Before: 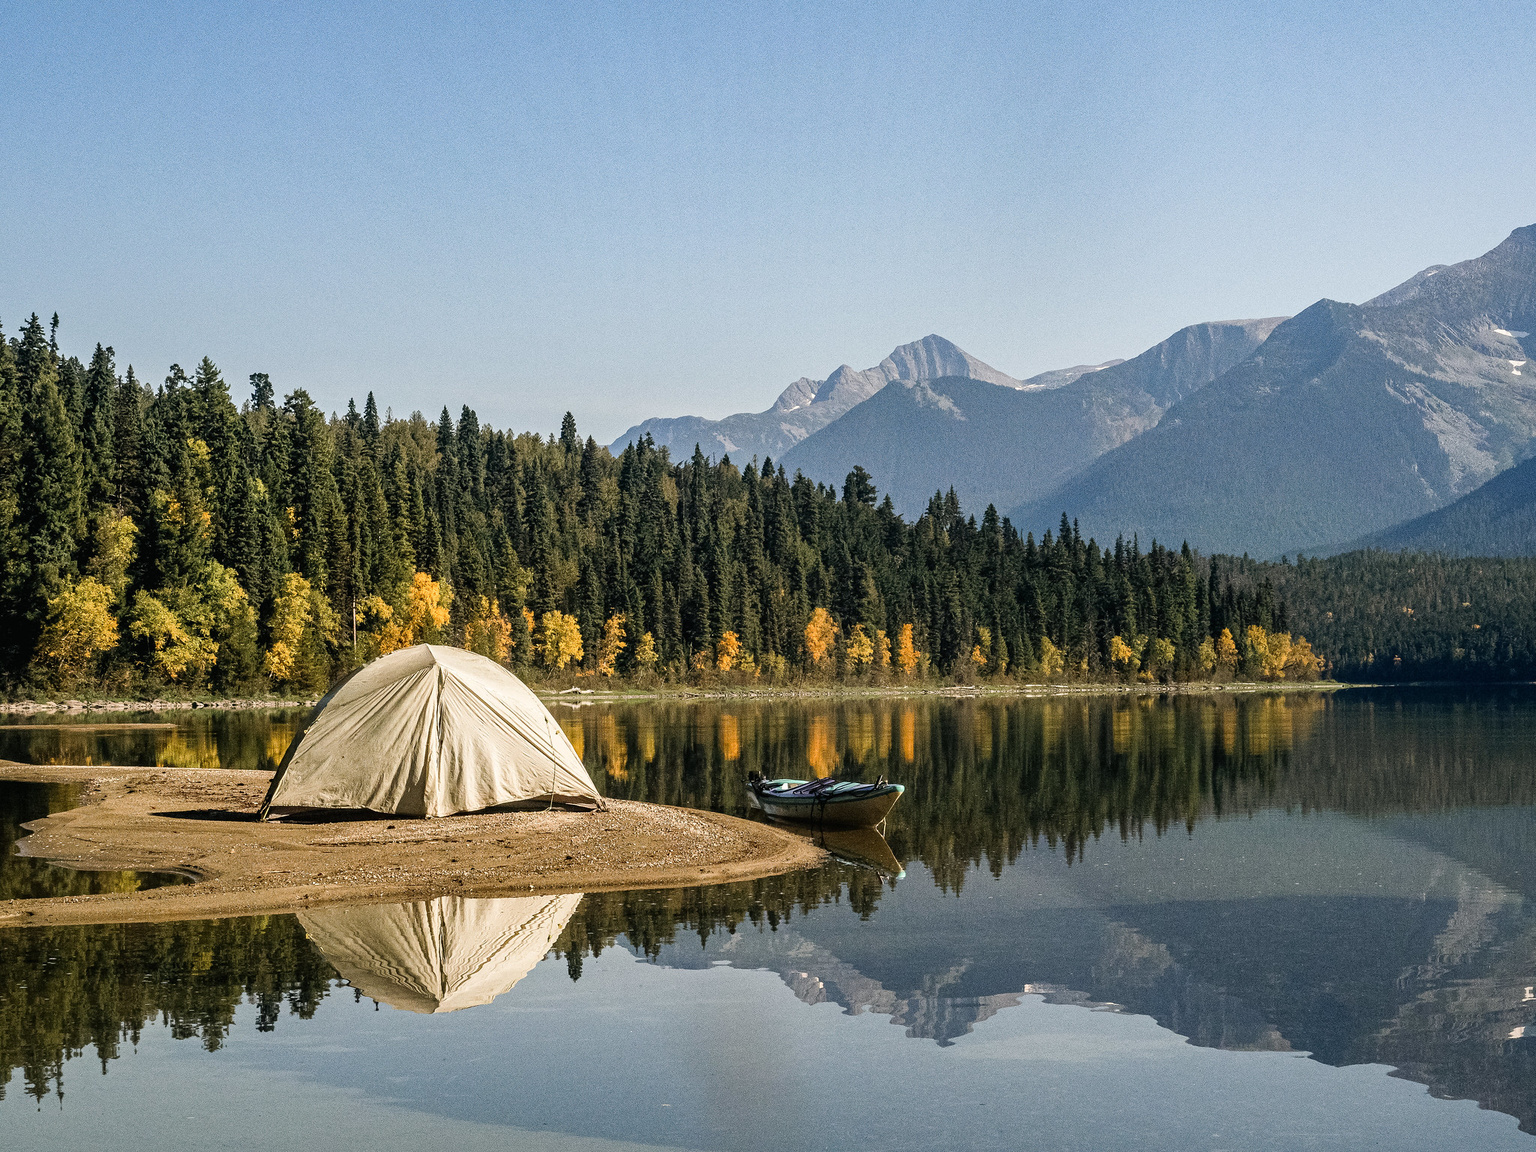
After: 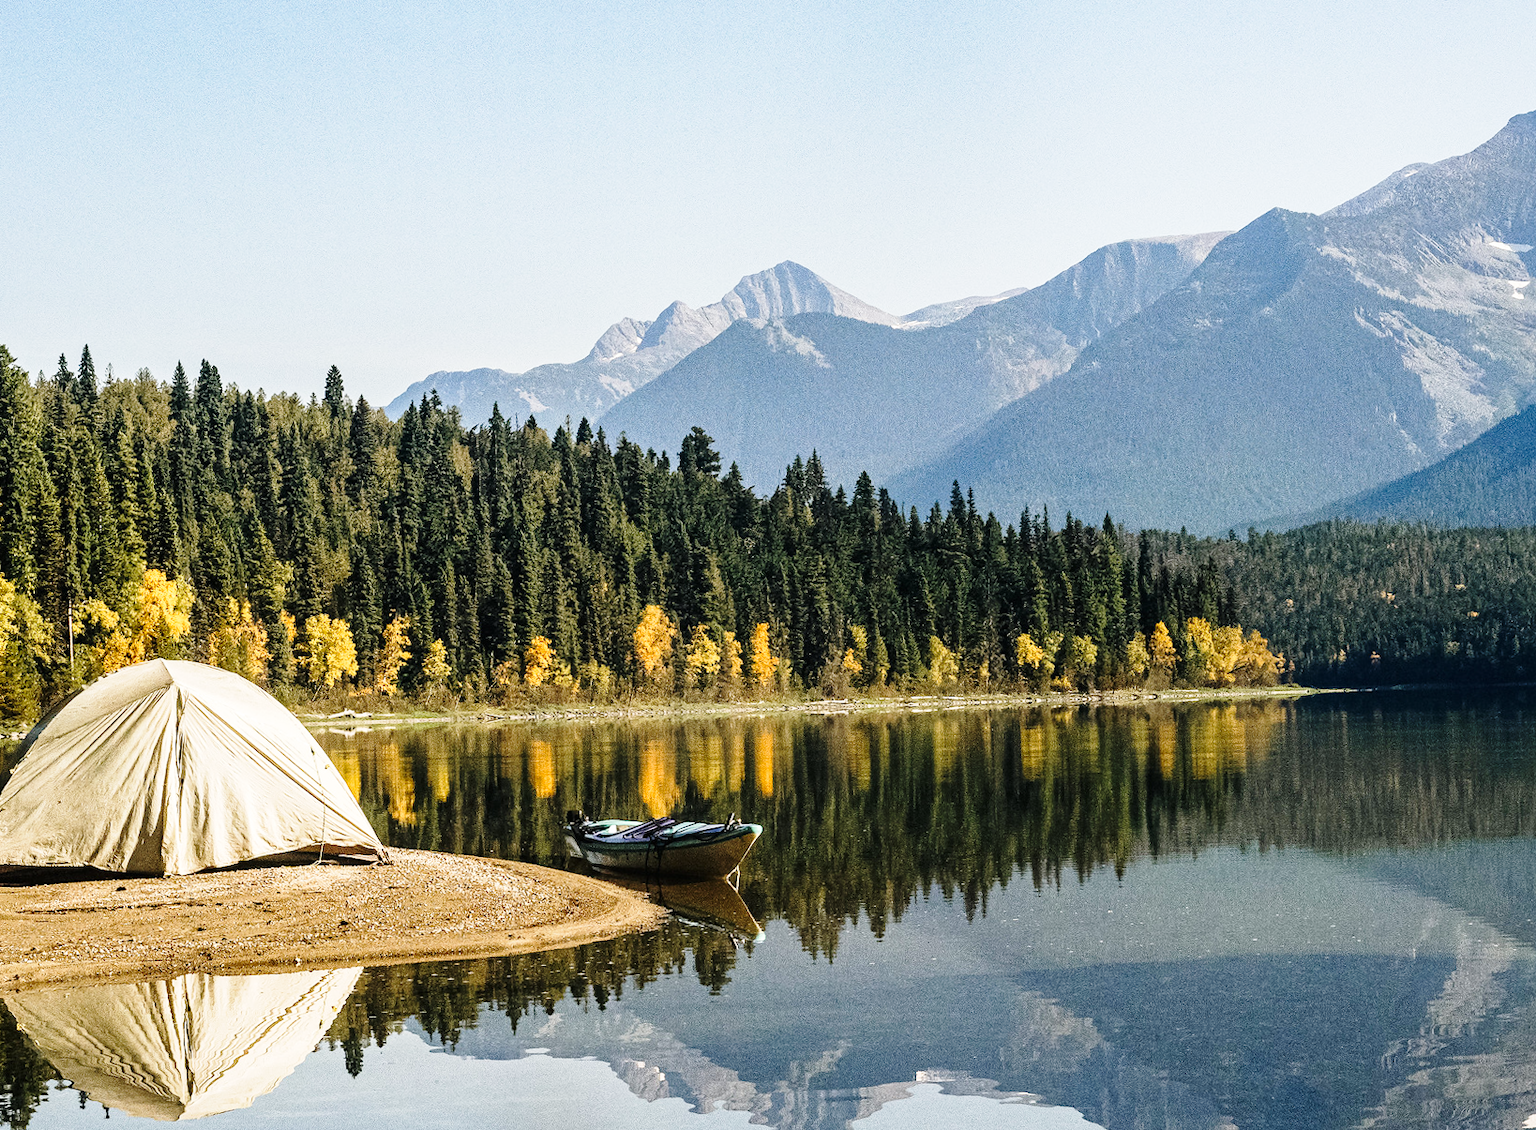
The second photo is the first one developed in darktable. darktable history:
crop: left 19.159%, top 9.58%, bottom 9.58%
rotate and perspective: rotation -1°, crop left 0.011, crop right 0.989, crop top 0.025, crop bottom 0.975
base curve: curves: ch0 [(0, 0) (0.028, 0.03) (0.121, 0.232) (0.46, 0.748) (0.859, 0.968) (1, 1)], preserve colors none
